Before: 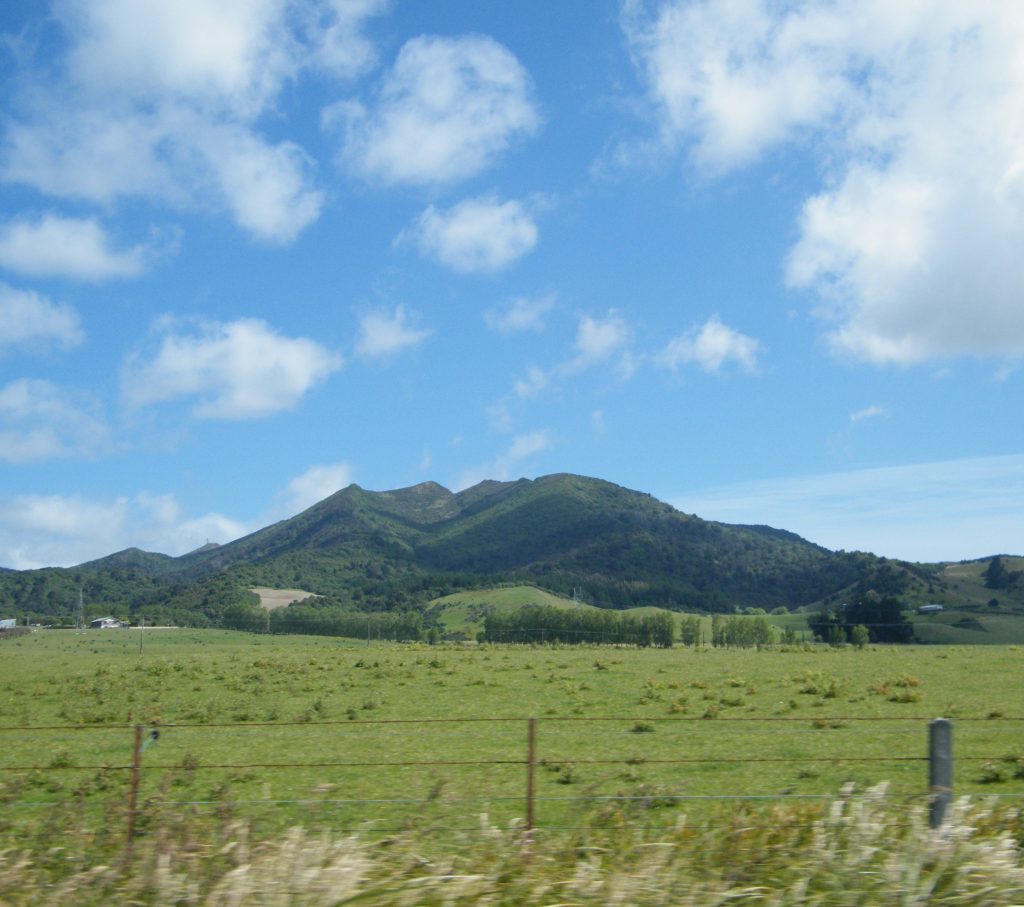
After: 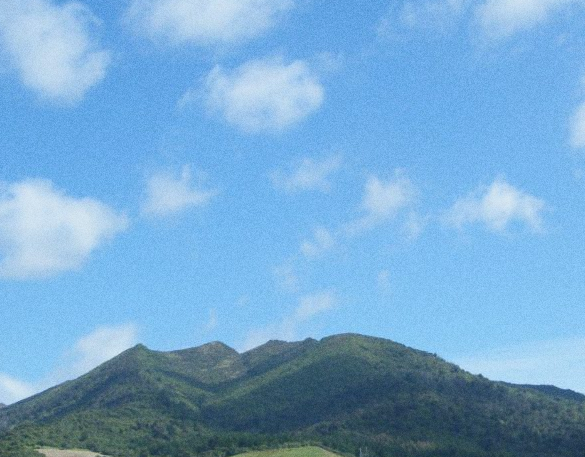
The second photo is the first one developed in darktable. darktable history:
grain: coarseness 3.21 ISO
base curve: curves: ch0 [(0, 0) (0.472, 0.508) (1, 1)]
crop: left 20.932%, top 15.471%, right 21.848%, bottom 34.081%
